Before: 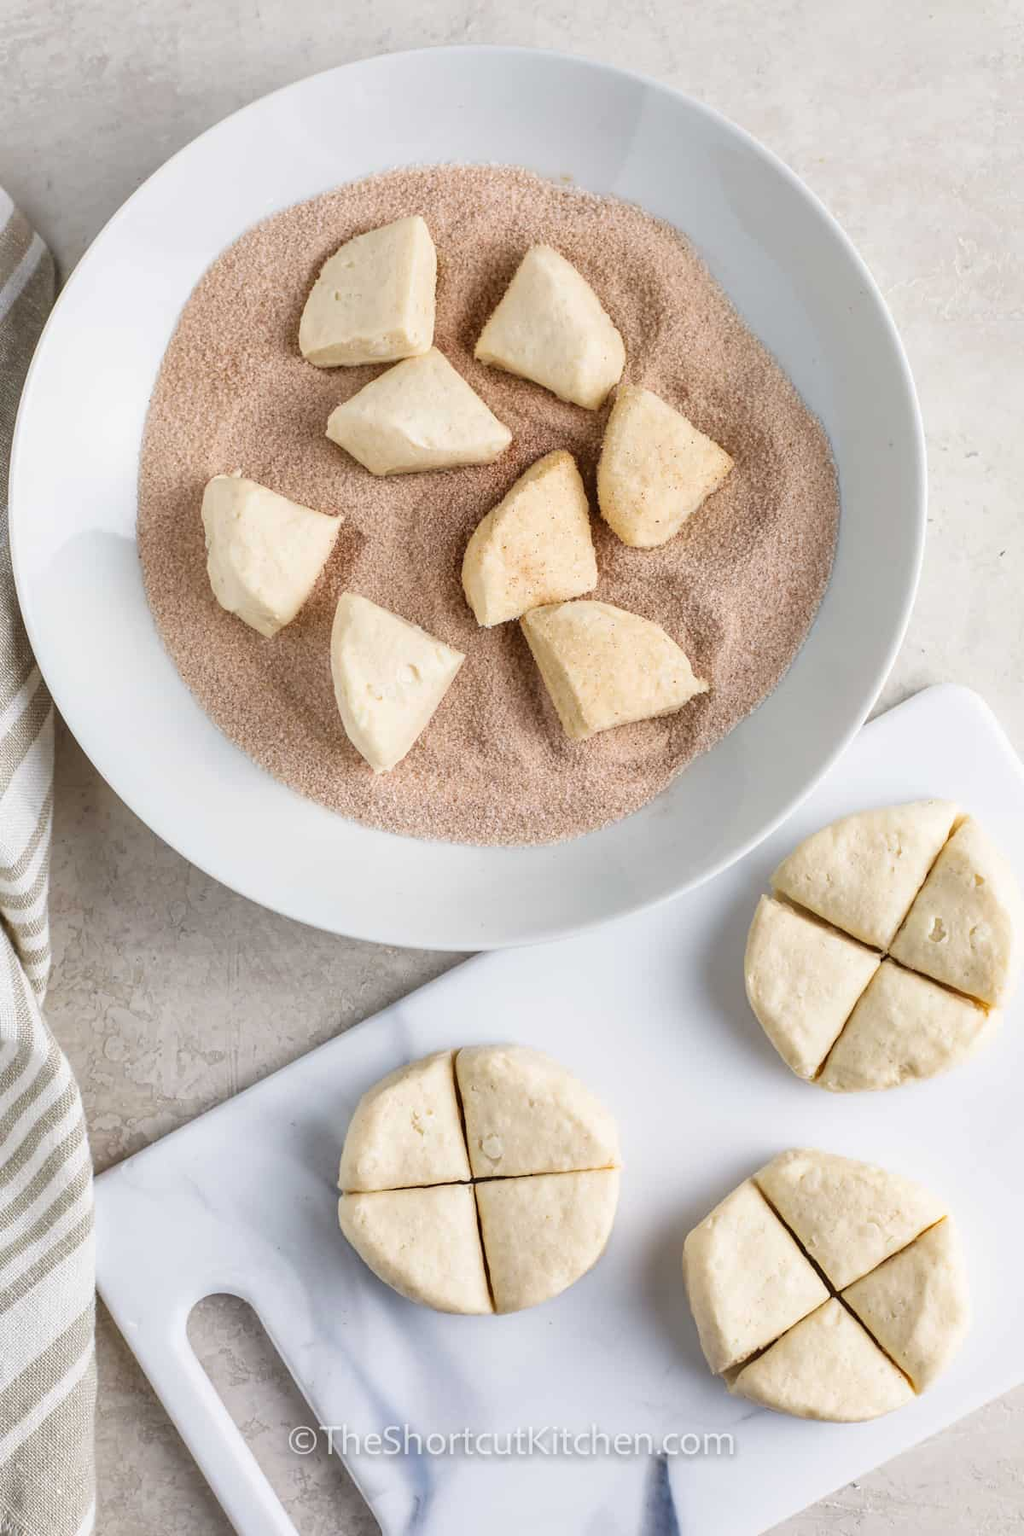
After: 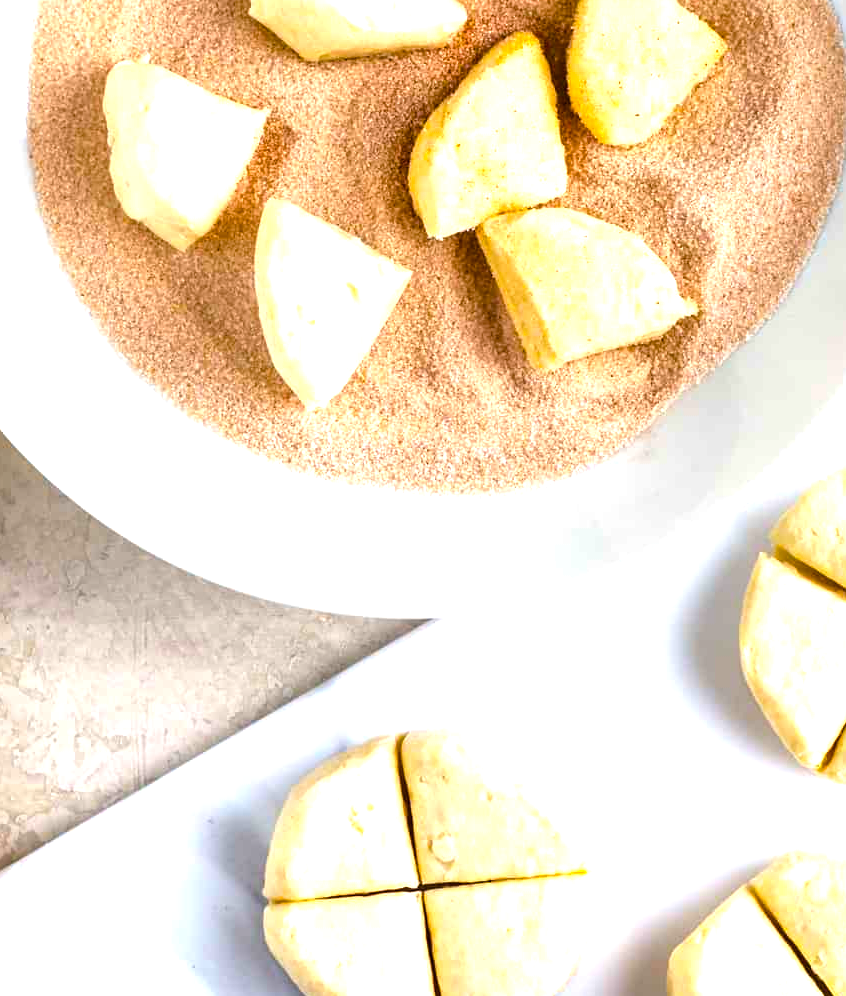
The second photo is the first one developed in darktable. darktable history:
color balance rgb: linear chroma grading › global chroma 10%, perceptual saturation grading › global saturation 40%, perceptual brilliance grading › global brilliance 30%, global vibrance 20%
crop: left 11.123%, top 27.61%, right 18.3%, bottom 17.034%
